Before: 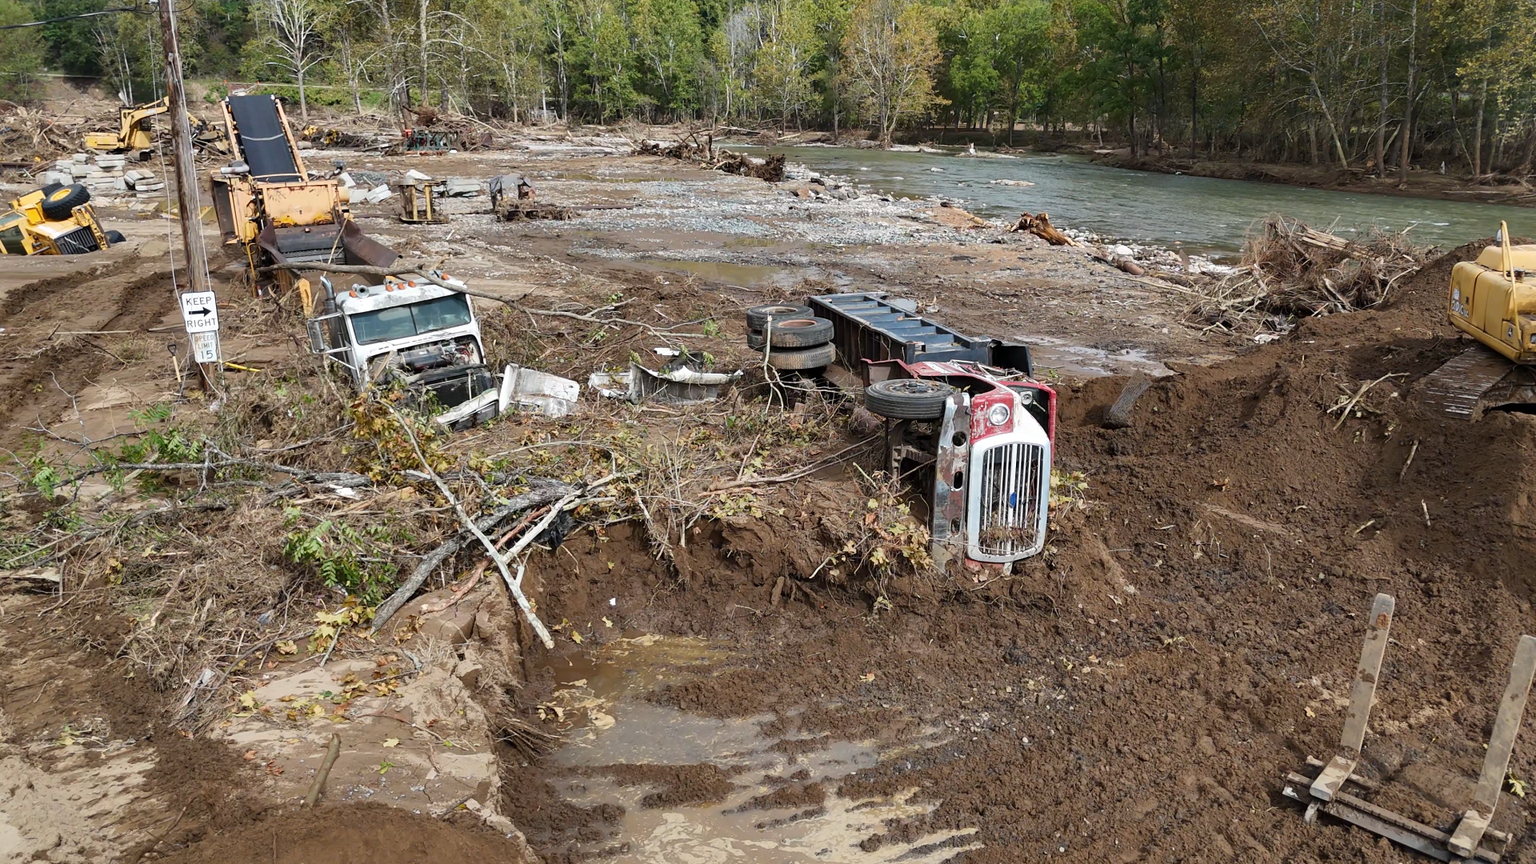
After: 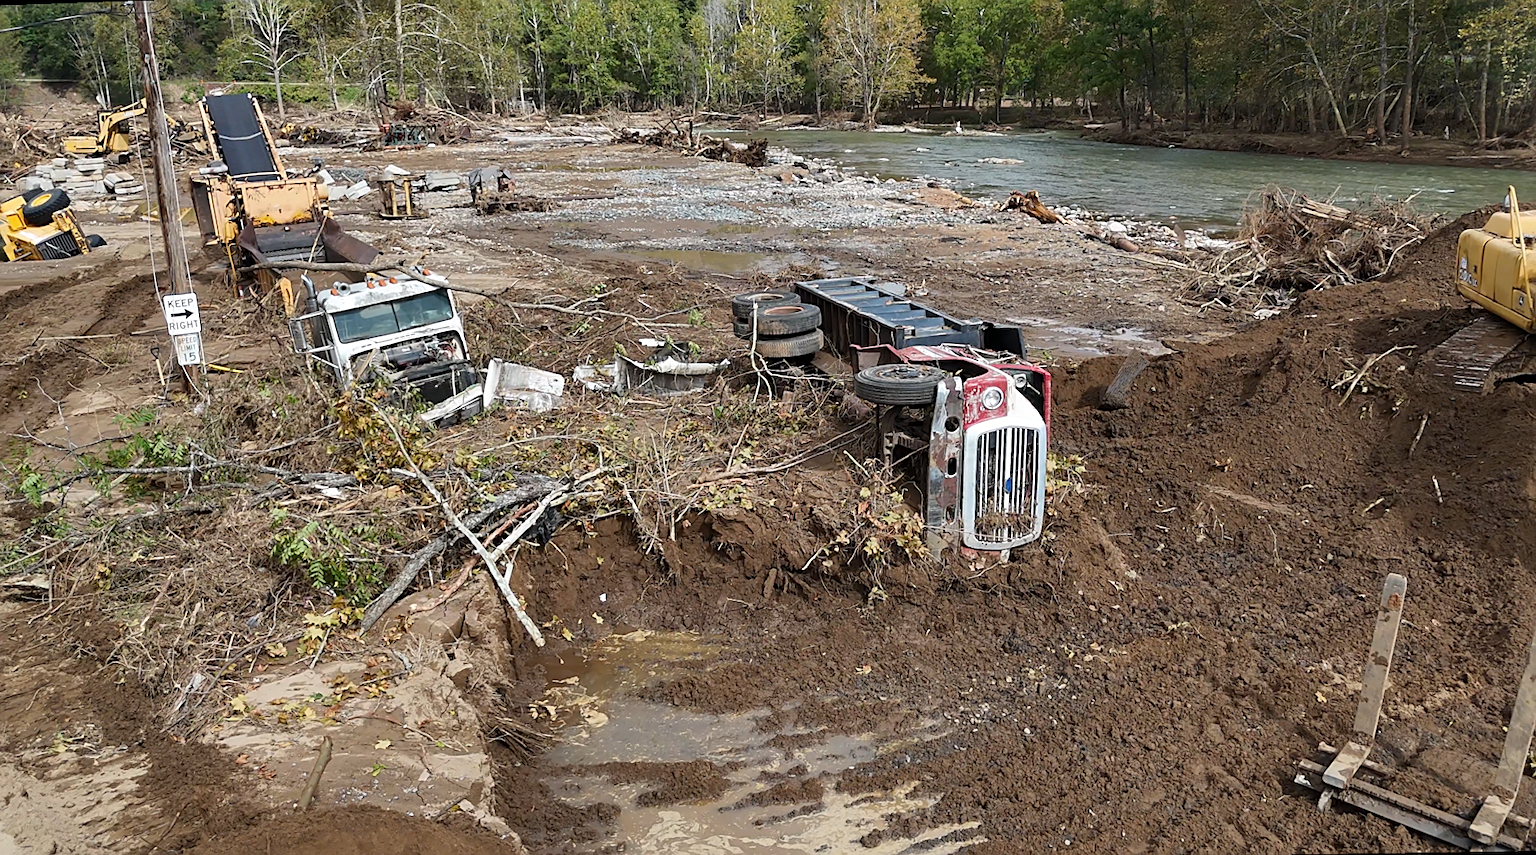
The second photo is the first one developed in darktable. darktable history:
rotate and perspective: rotation -1.32°, lens shift (horizontal) -0.031, crop left 0.015, crop right 0.985, crop top 0.047, crop bottom 0.982
sharpen: on, module defaults
